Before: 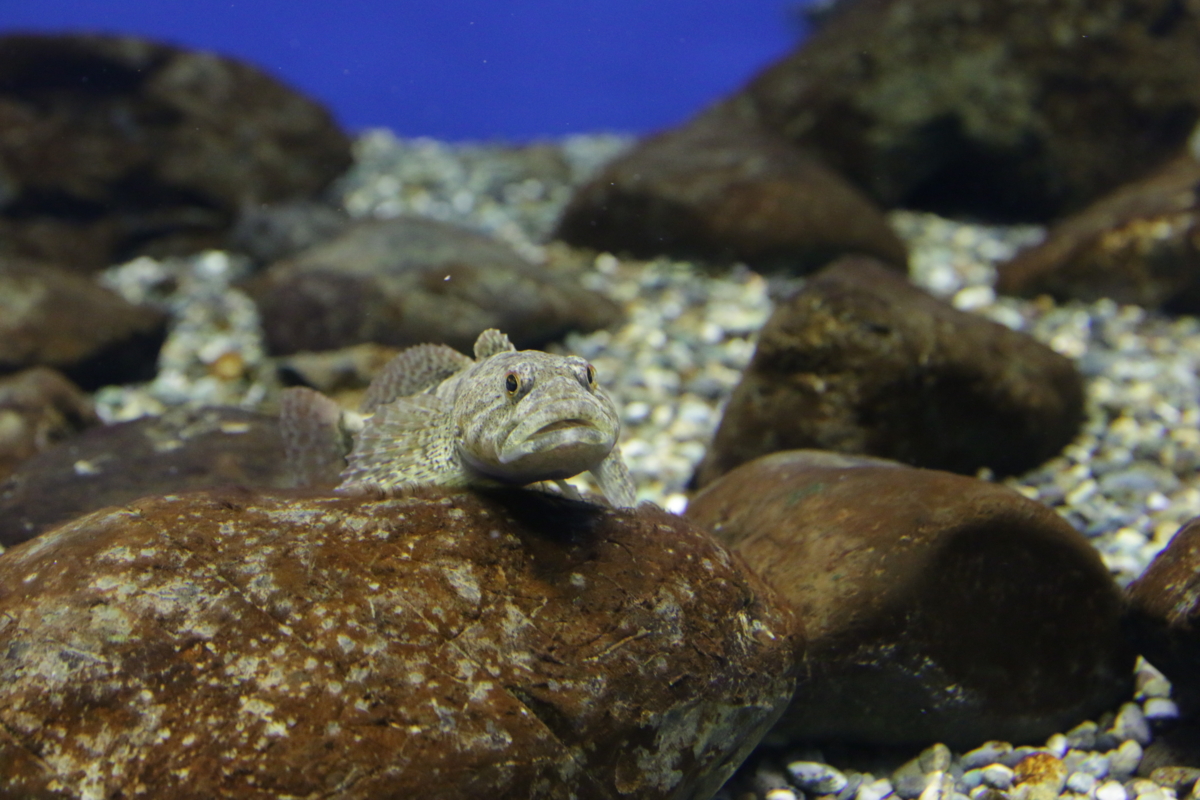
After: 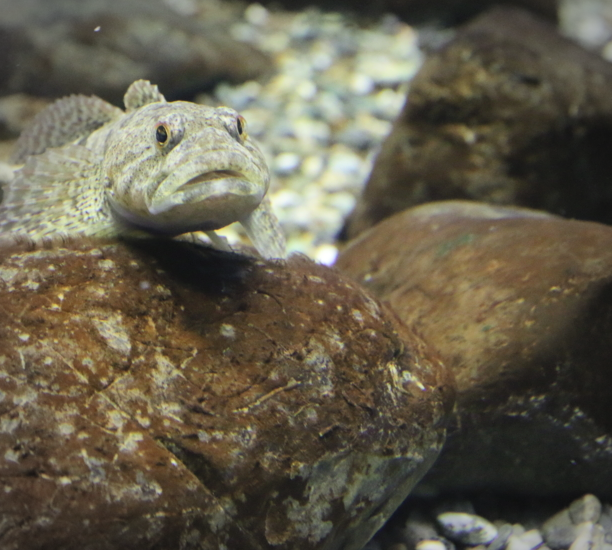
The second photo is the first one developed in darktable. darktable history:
crop and rotate: left 29.183%, top 31.127%, right 19.816%
color correction: highlights a* -0.183, highlights b* -0.126
vignetting: automatic ratio true
contrast brightness saturation: contrast 0.145, brightness 0.209
